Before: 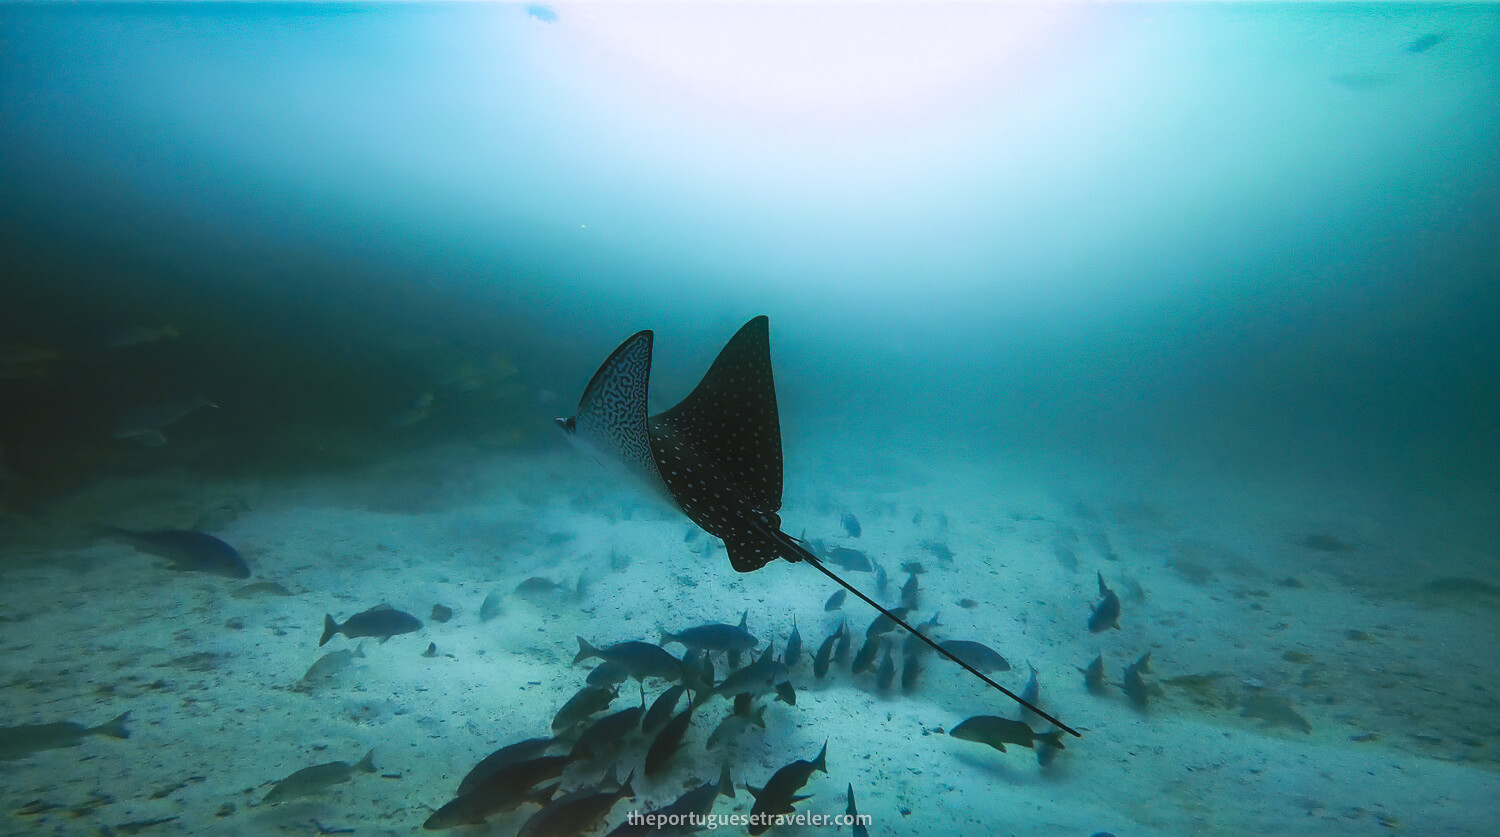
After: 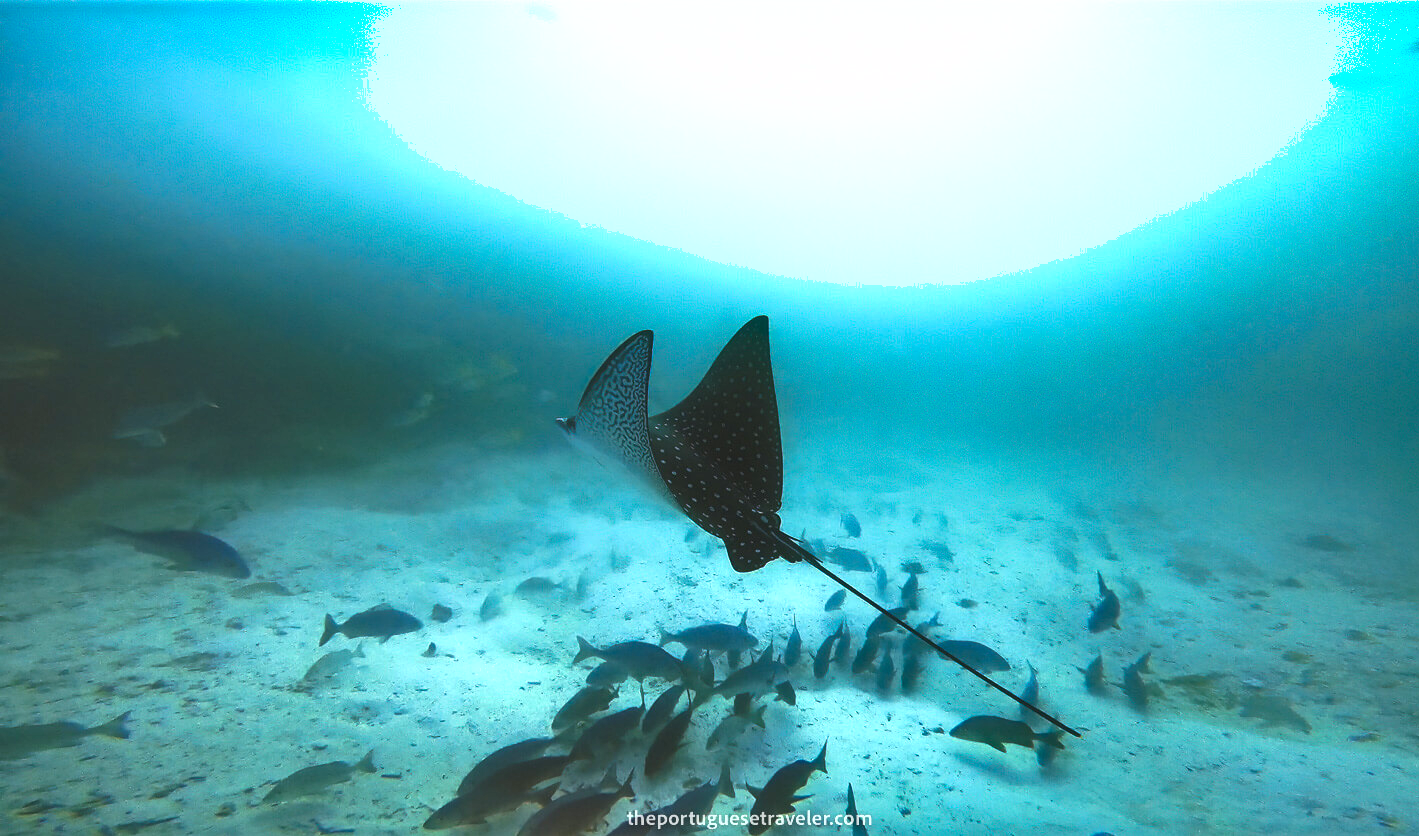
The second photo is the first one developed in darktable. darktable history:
shadows and highlights: soften with gaussian
exposure: exposure 1 EV, compensate exposure bias true, compensate highlight preservation false
crop and rotate: left 0%, right 5.377%
